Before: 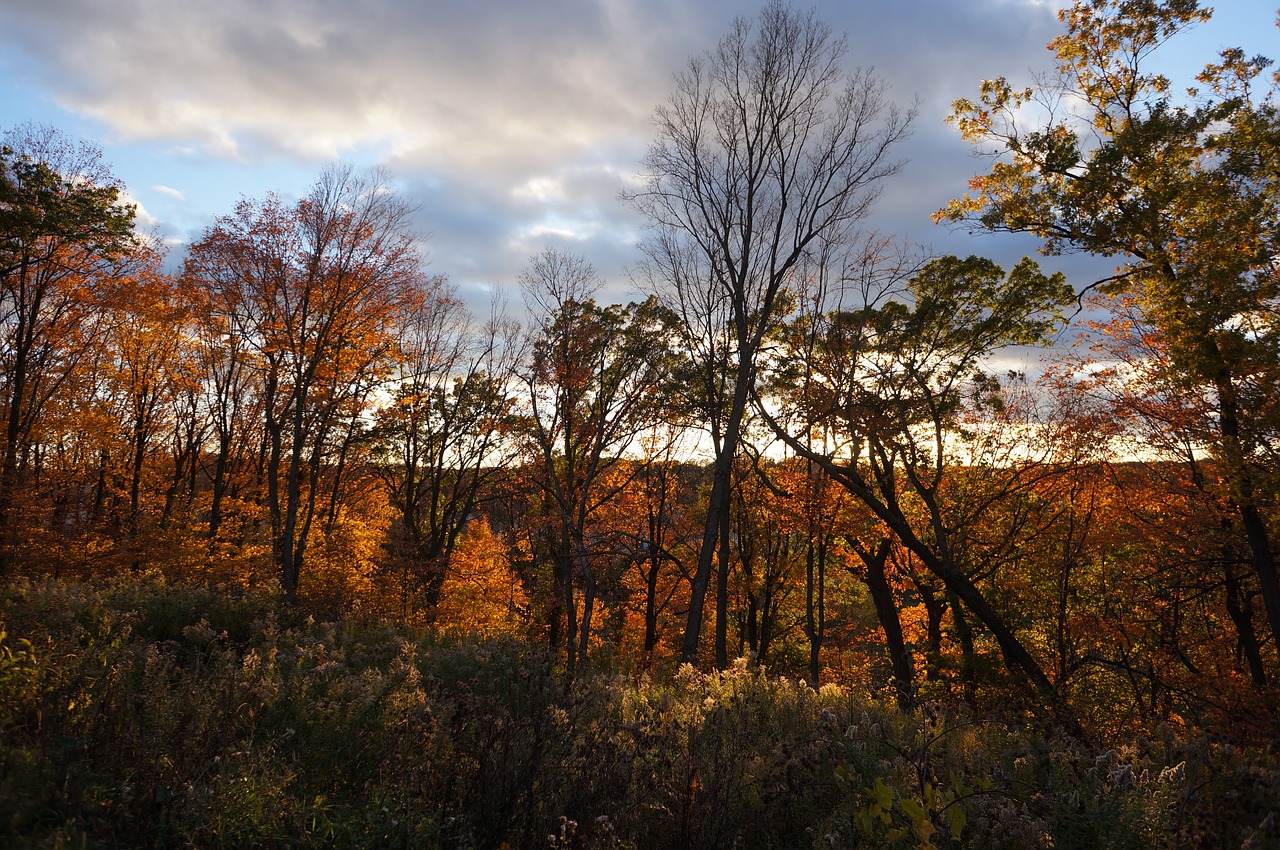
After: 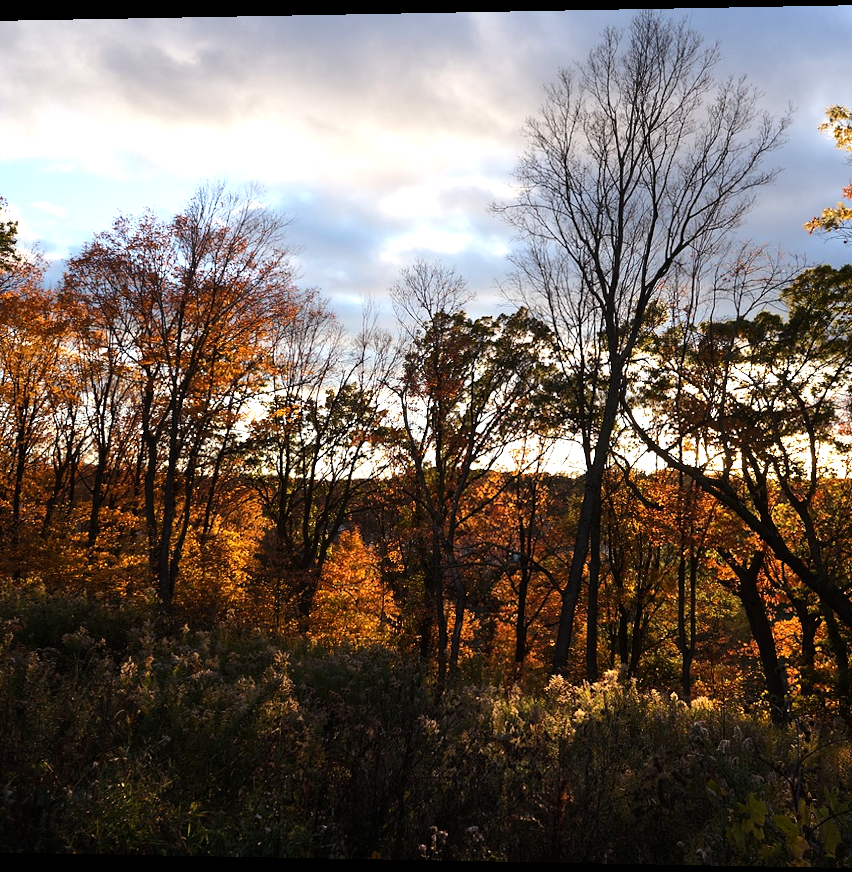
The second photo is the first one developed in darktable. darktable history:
tone equalizer: -8 EV -0.75 EV, -7 EV -0.7 EV, -6 EV -0.6 EV, -5 EV -0.4 EV, -3 EV 0.4 EV, -2 EV 0.6 EV, -1 EV 0.7 EV, +0 EV 0.75 EV, edges refinement/feathering 500, mask exposure compensation -1.57 EV, preserve details no
rotate and perspective: lens shift (horizontal) -0.055, automatic cropping off
crop and rotate: left 8.786%, right 24.548%
